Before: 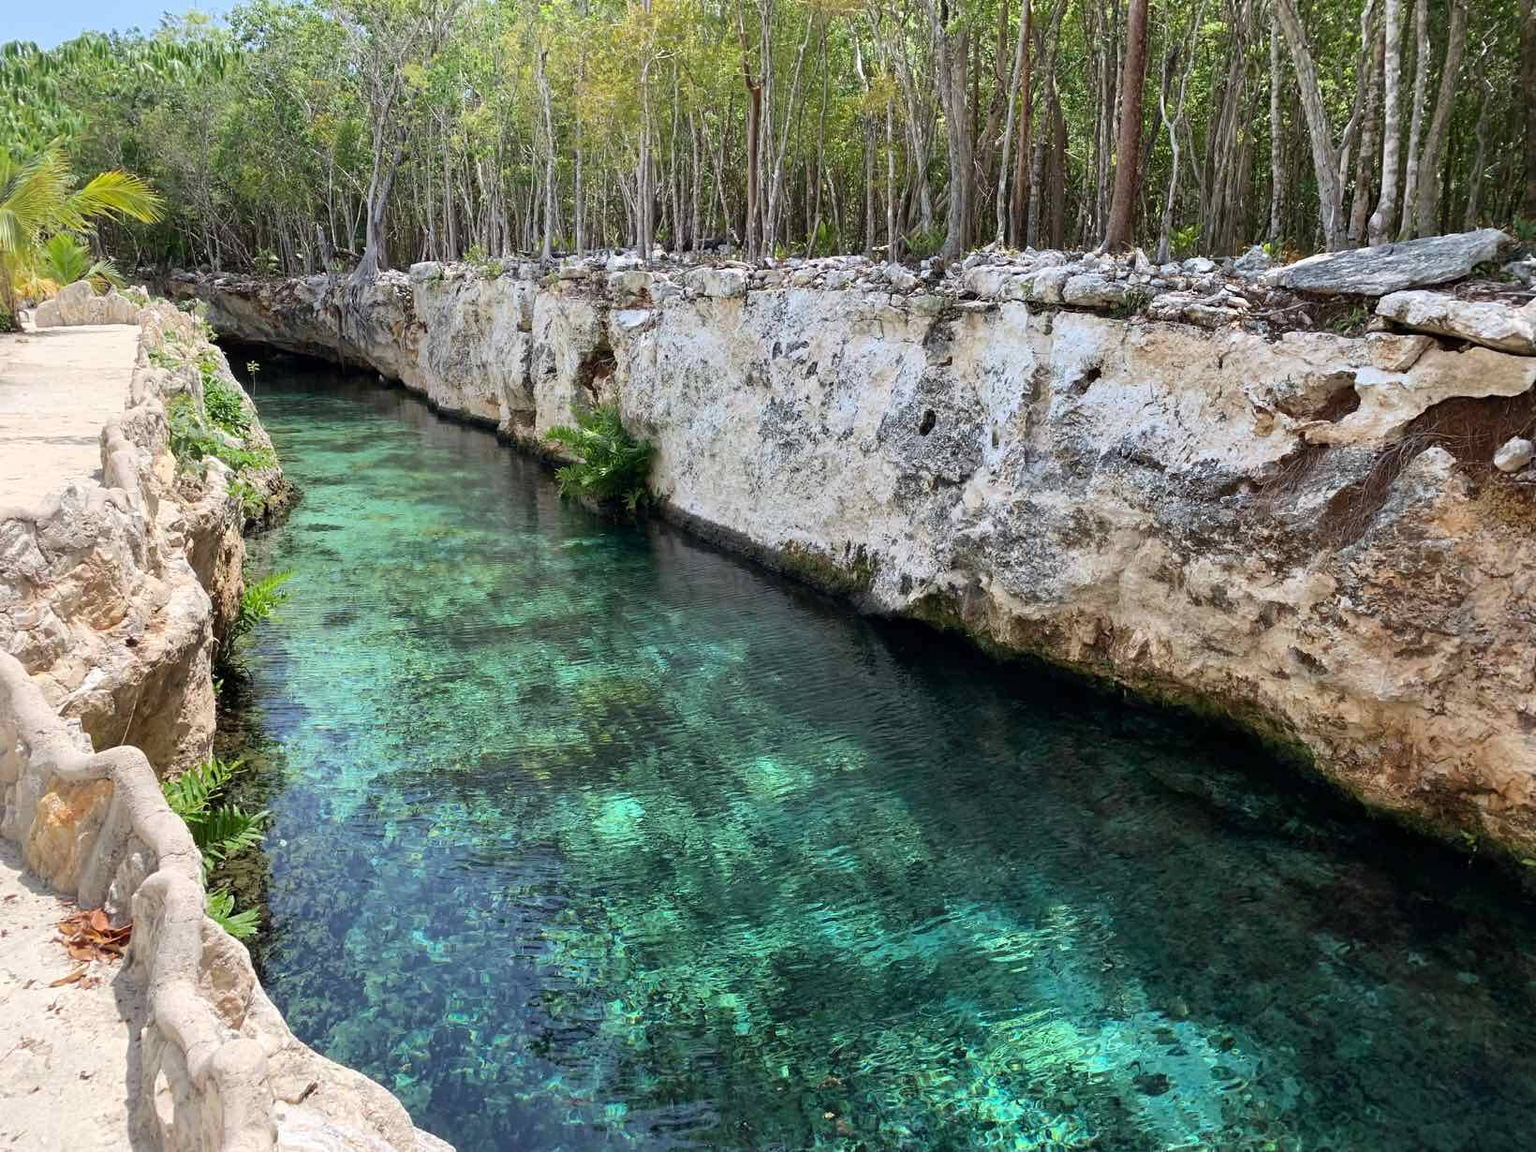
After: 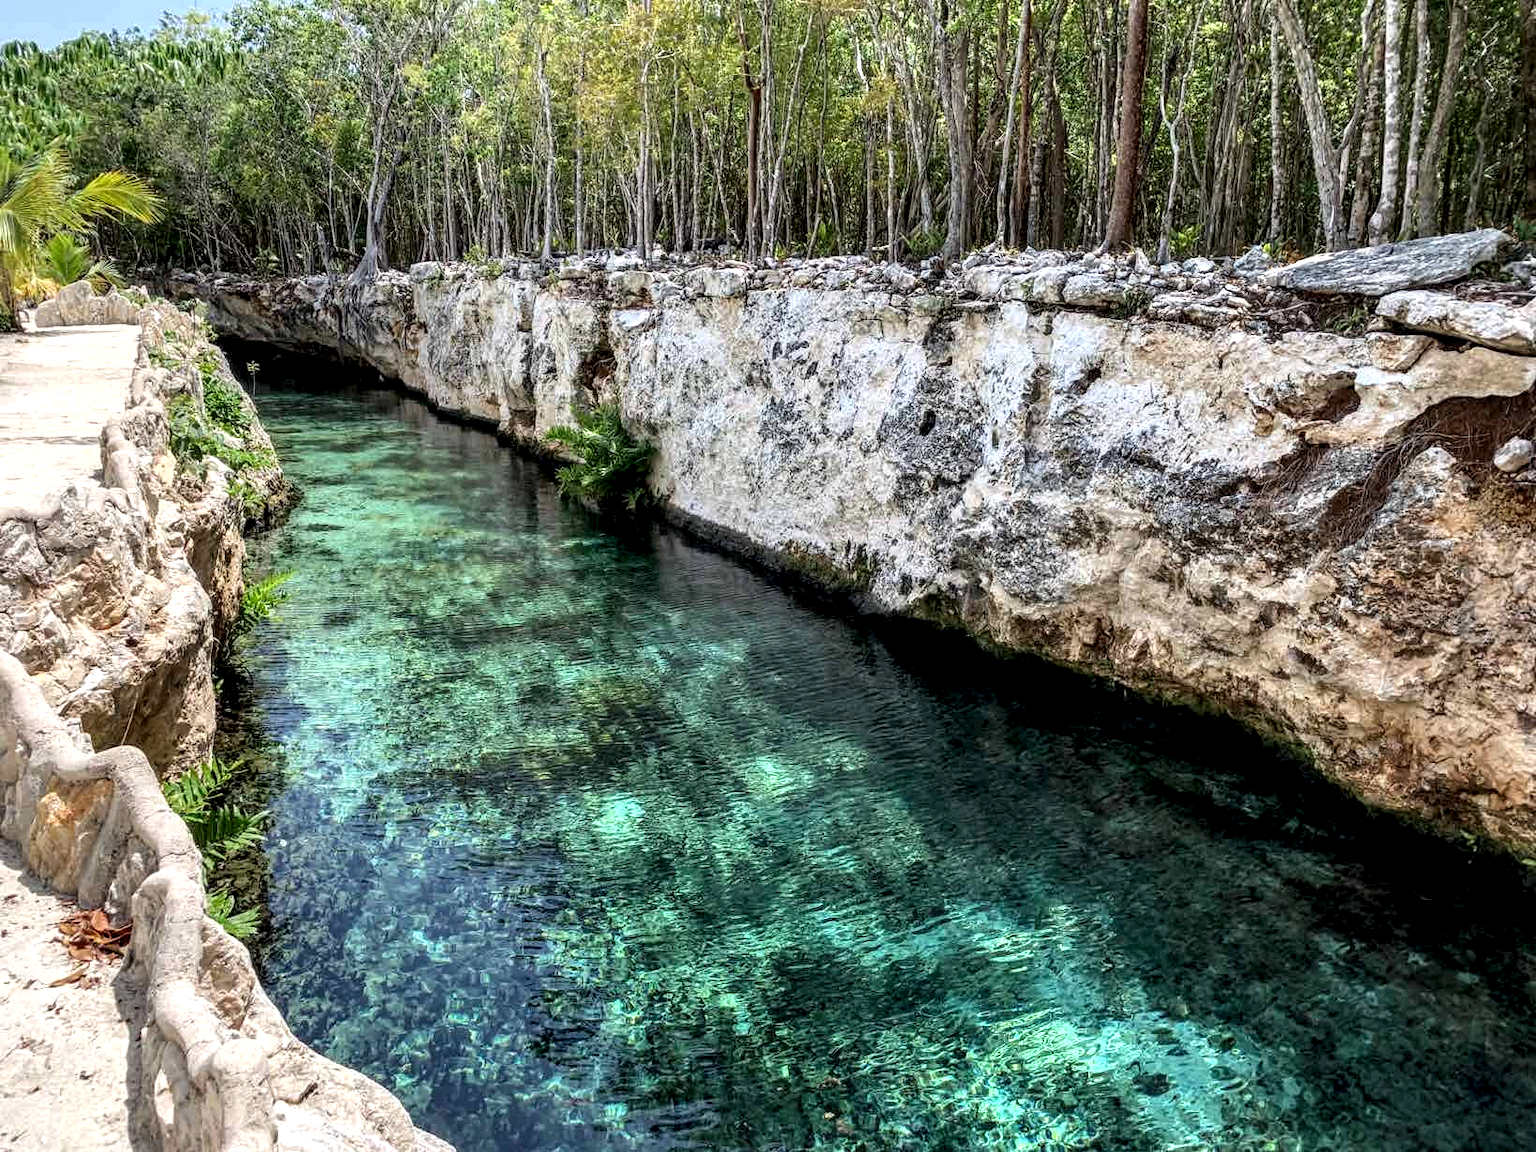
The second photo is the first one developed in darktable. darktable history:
local contrast: highlights 0%, shadows 4%, detail 182%
